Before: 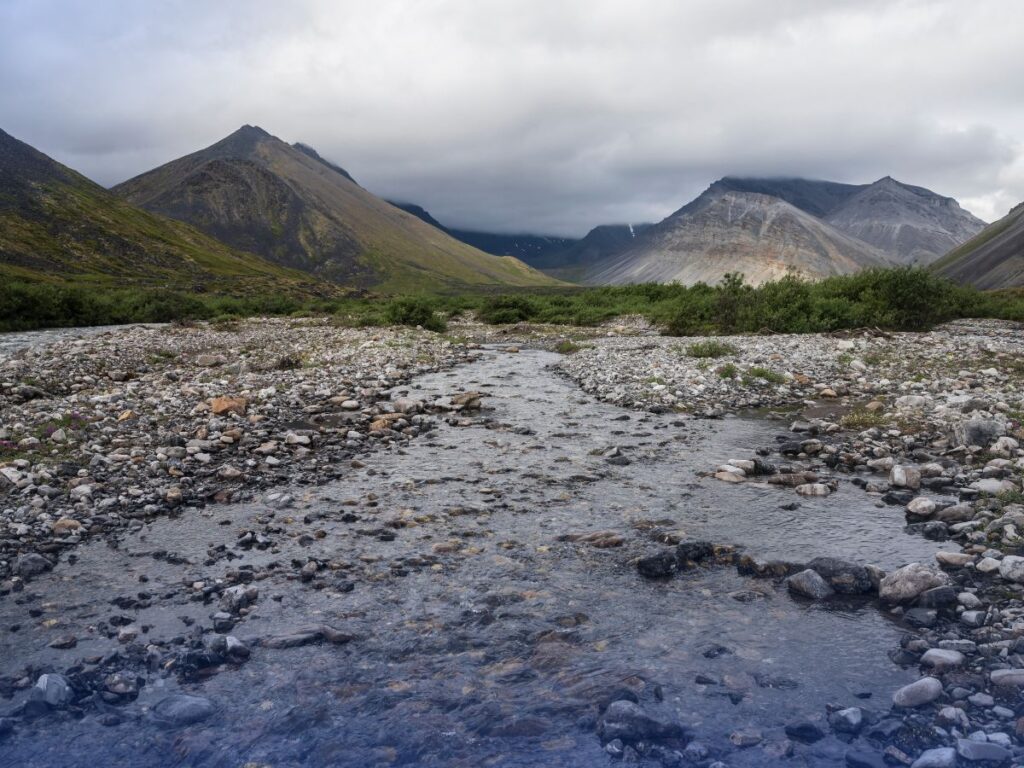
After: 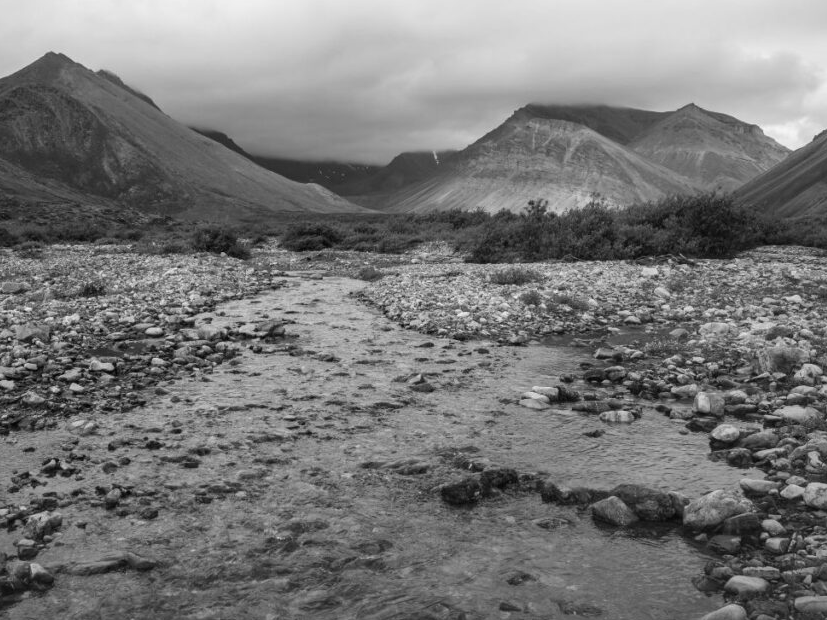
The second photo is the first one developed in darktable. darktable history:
monochrome: size 3.1
crop: left 19.159%, top 9.58%, bottom 9.58%
